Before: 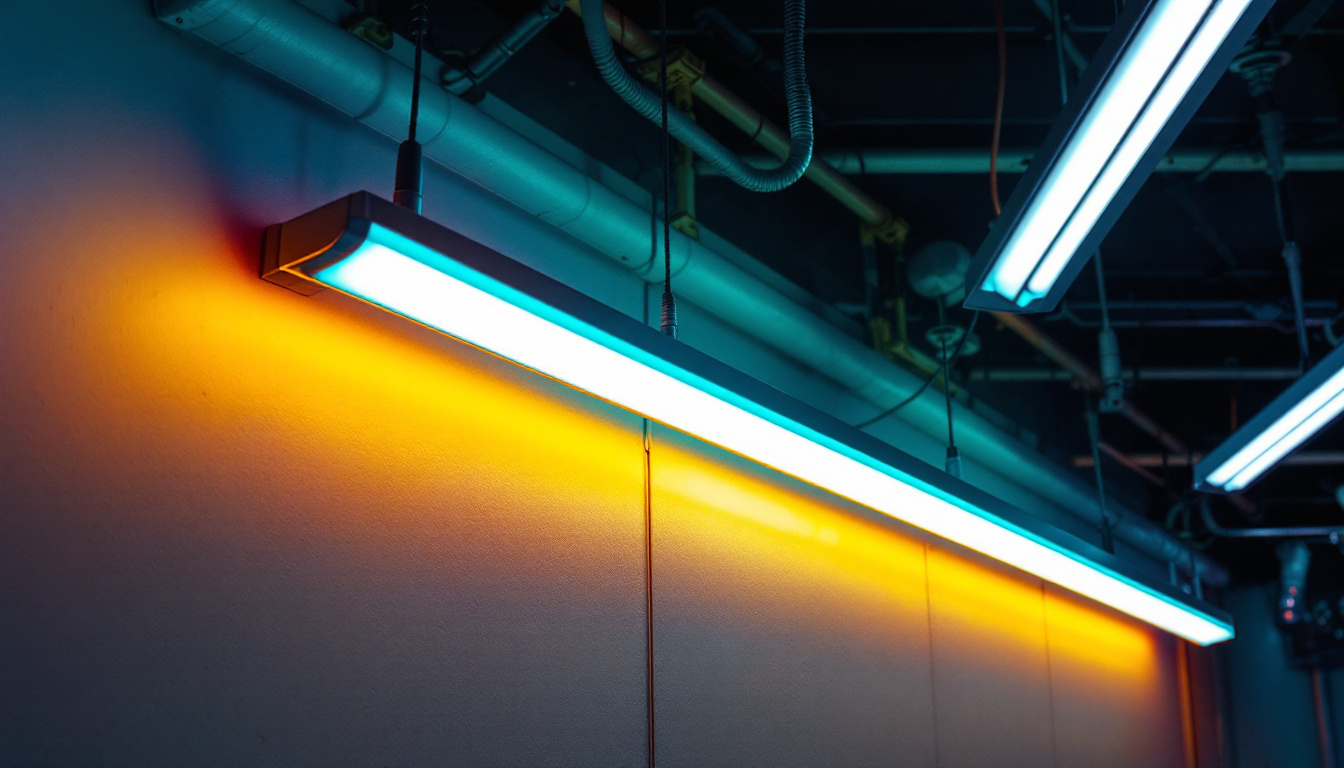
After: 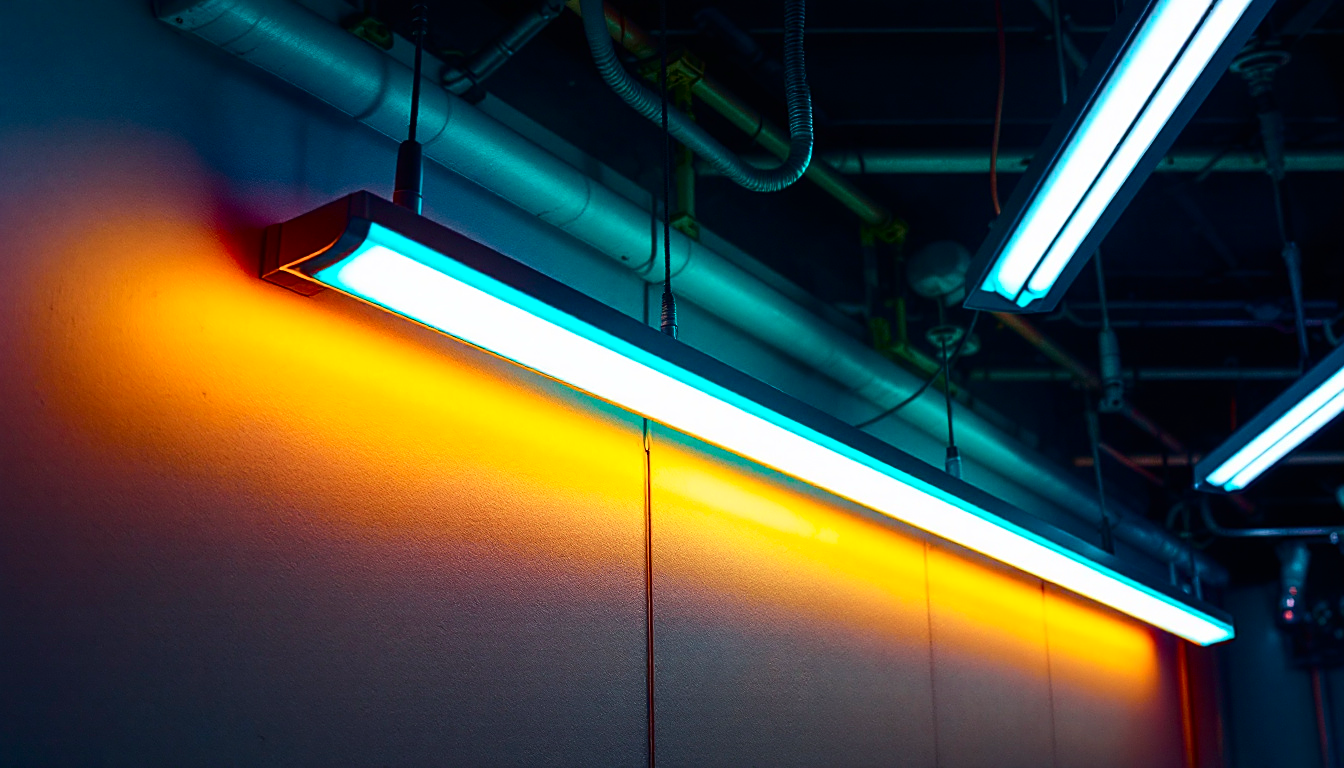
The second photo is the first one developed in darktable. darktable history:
sharpen: on, module defaults
tone curve: curves: ch0 [(0, 0) (0.126, 0.061) (0.338, 0.285) (0.494, 0.518) (0.703, 0.762) (1, 1)]; ch1 [(0, 0) (0.389, 0.313) (0.457, 0.442) (0.5, 0.501) (0.55, 0.578) (1, 1)]; ch2 [(0, 0) (0.44, 0.424) (0.501, 0.499) (0.557, 0.564) (0.613, 0.67) (0.707, 0.746) (1, 1)], color space Lab, independent channels, preserve colors none
